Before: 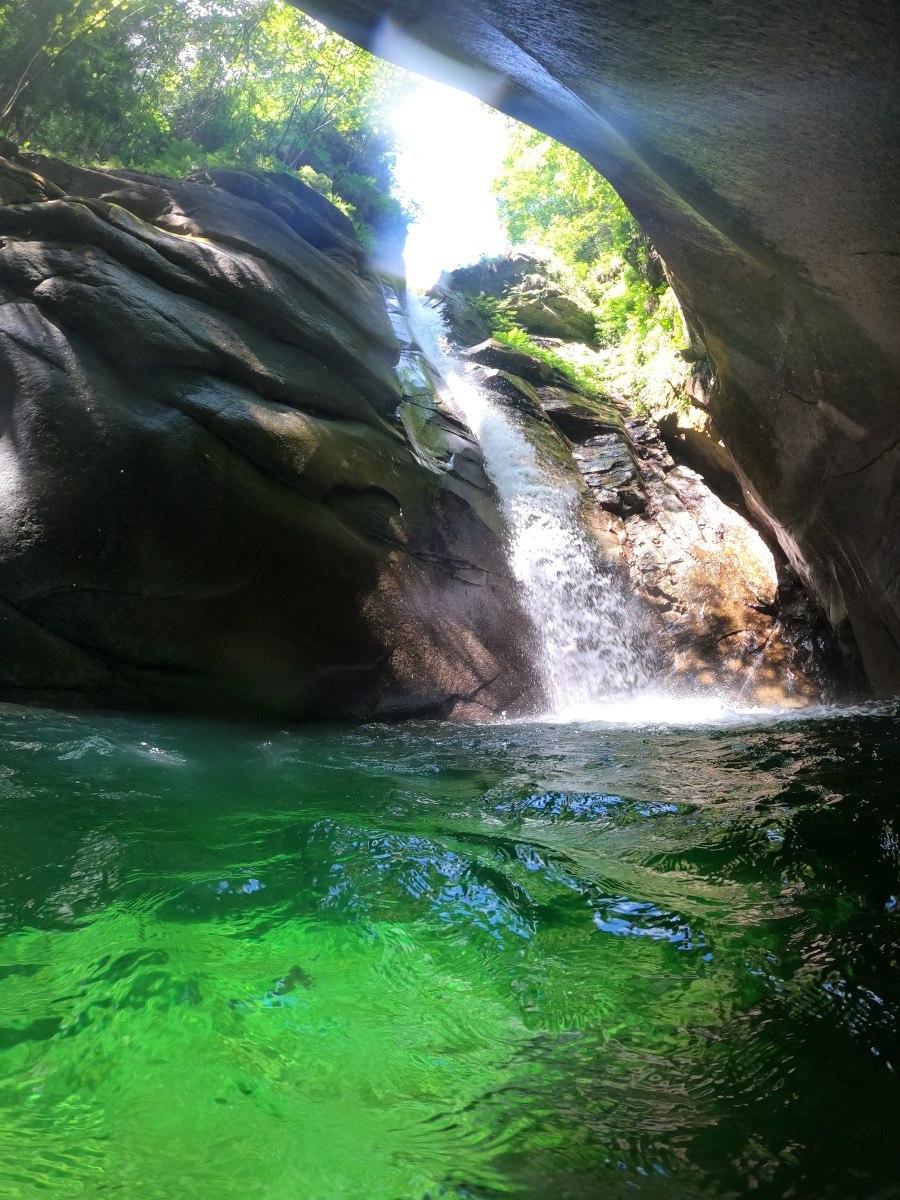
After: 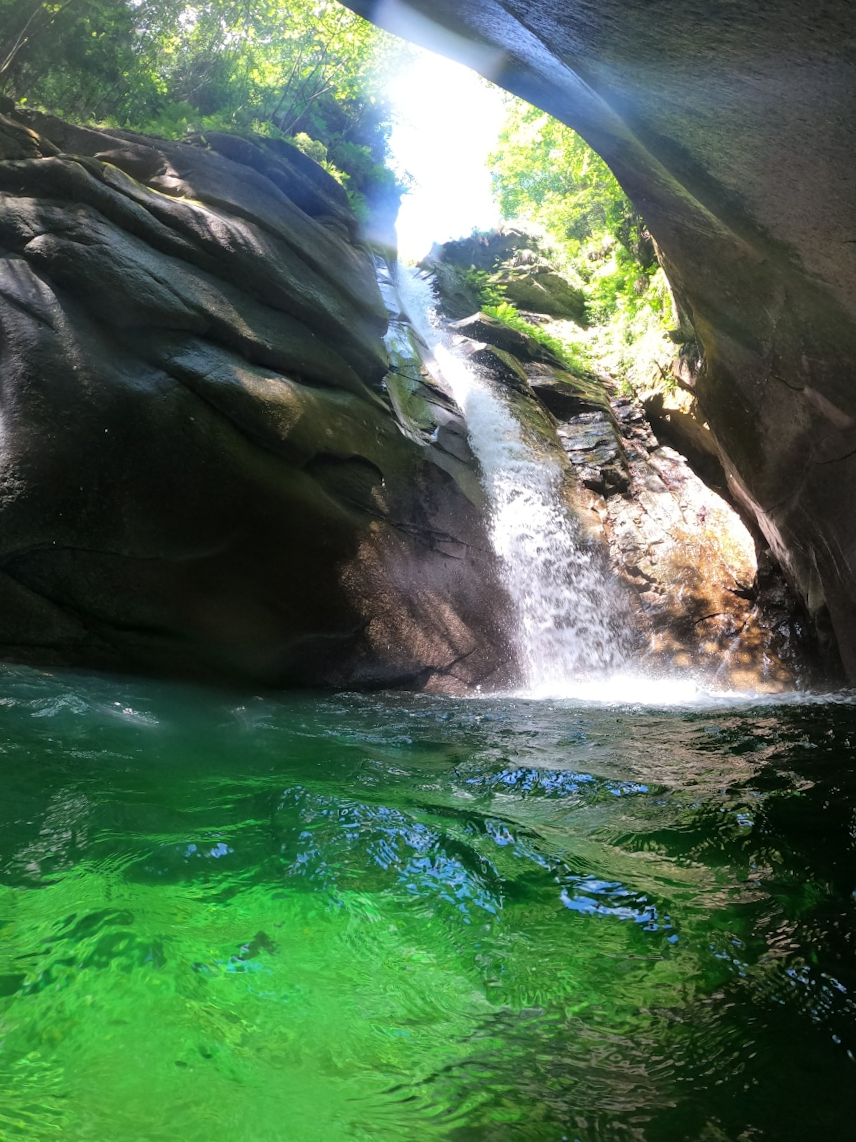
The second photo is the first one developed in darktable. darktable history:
crop and rotate: angle -2.19°
